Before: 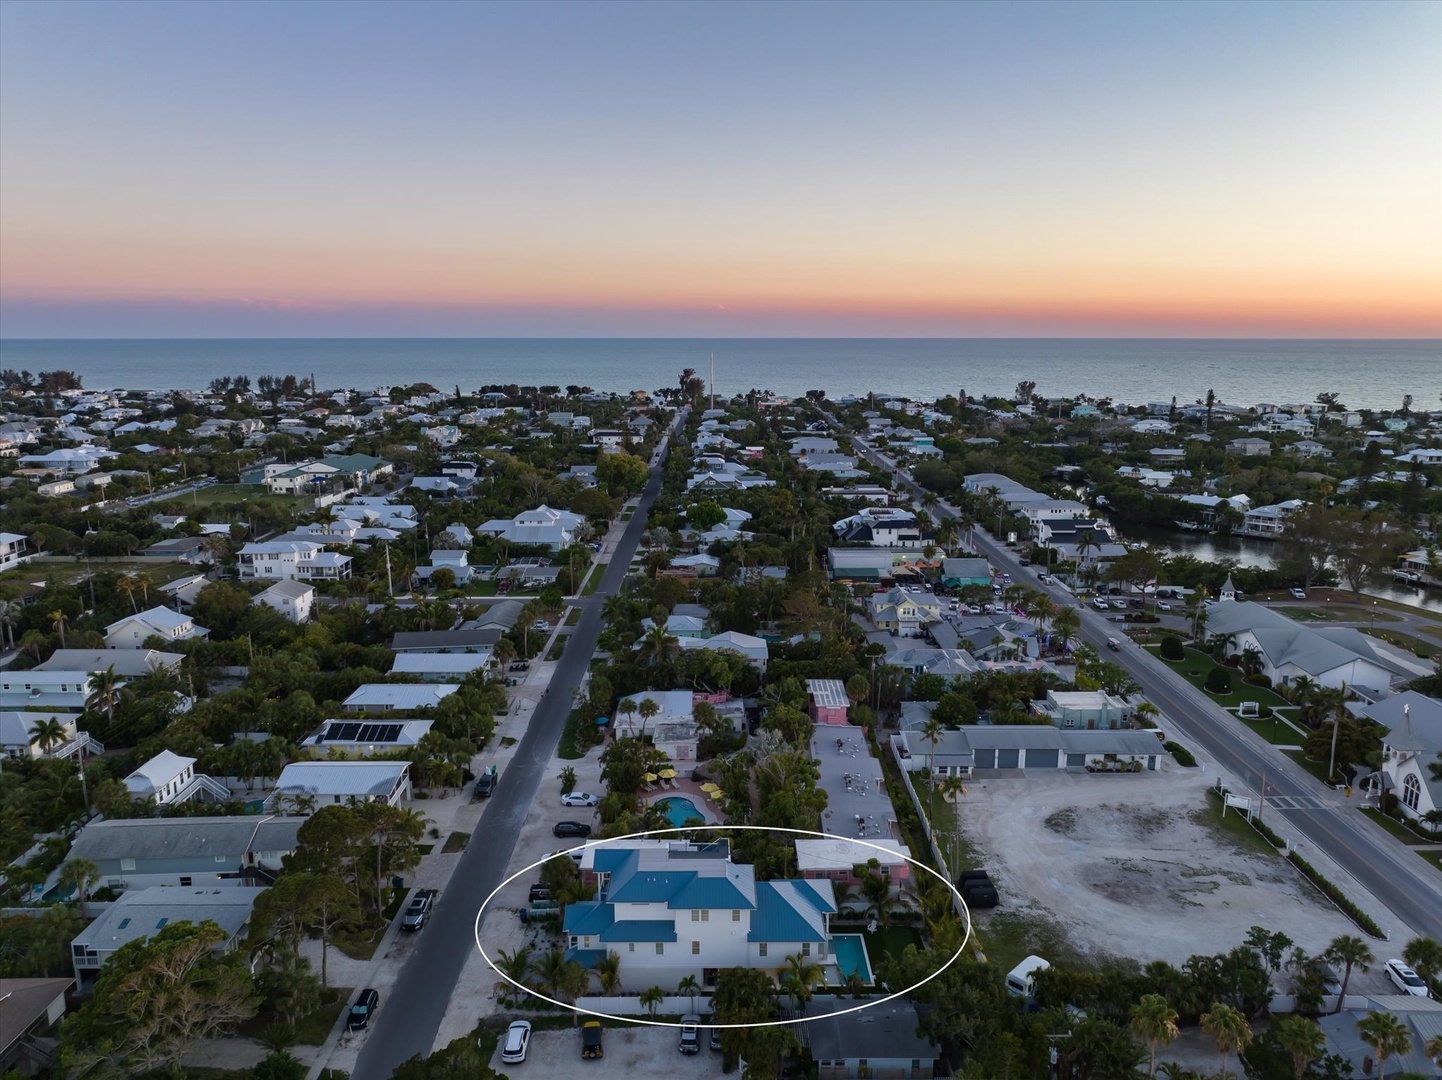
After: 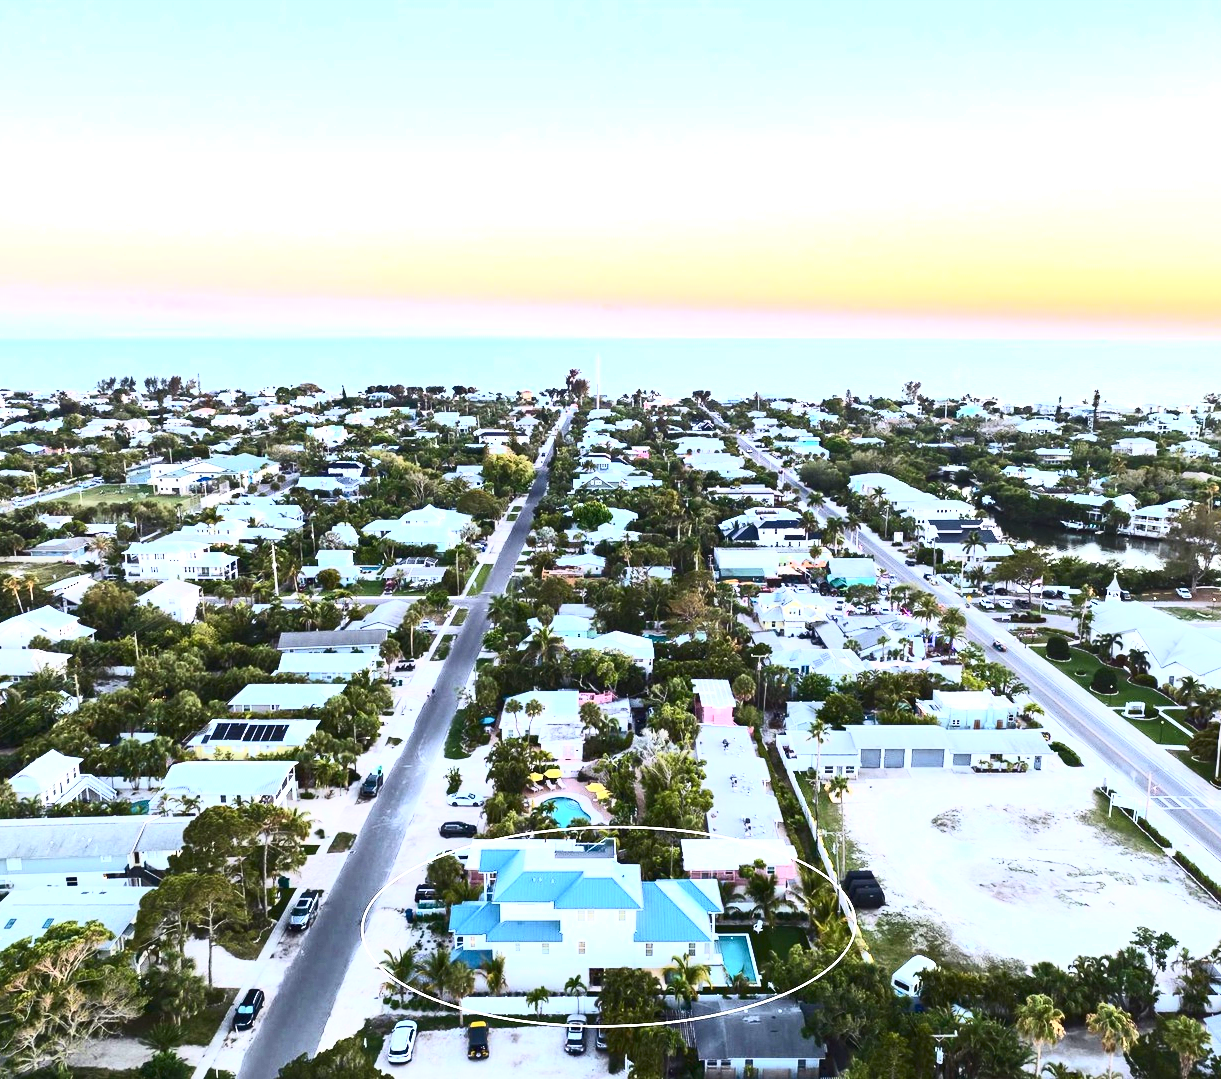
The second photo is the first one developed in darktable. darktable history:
contrast brightness saturation: contrast 0.617, brightness 0.34, saturation 0.14
crop: left 7.945%, right 7.37%
exposure: exposure 2.008 EV, compensate highlight preservation false
